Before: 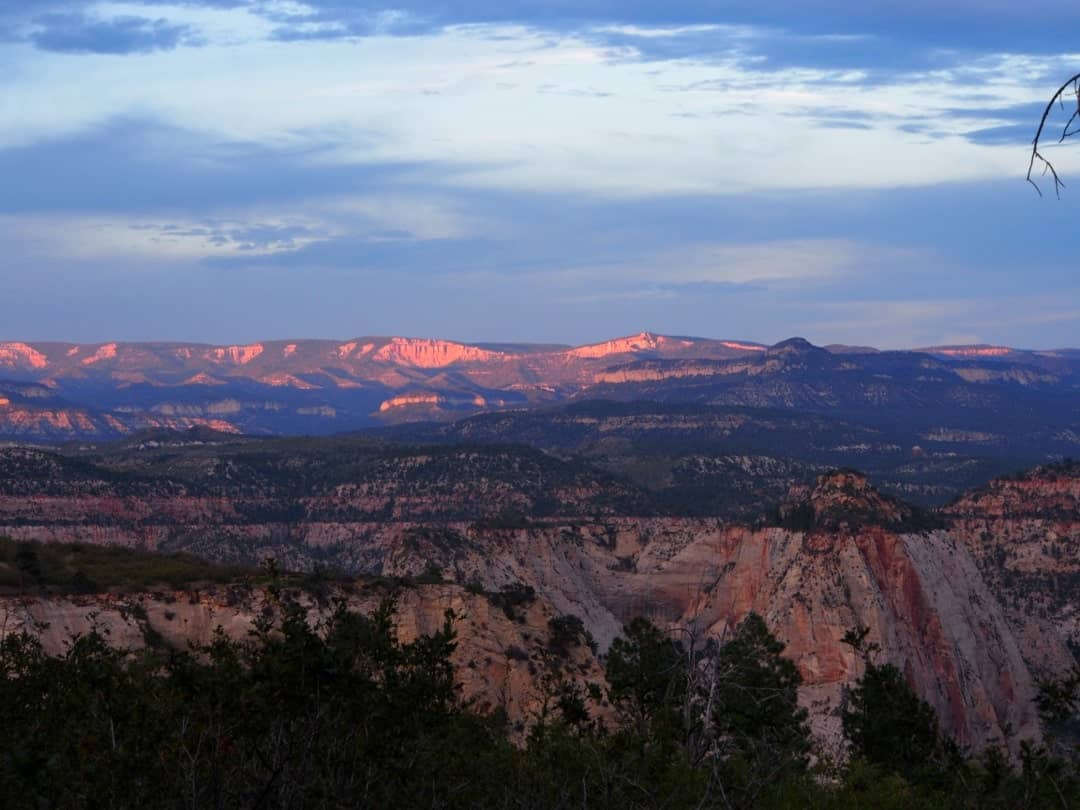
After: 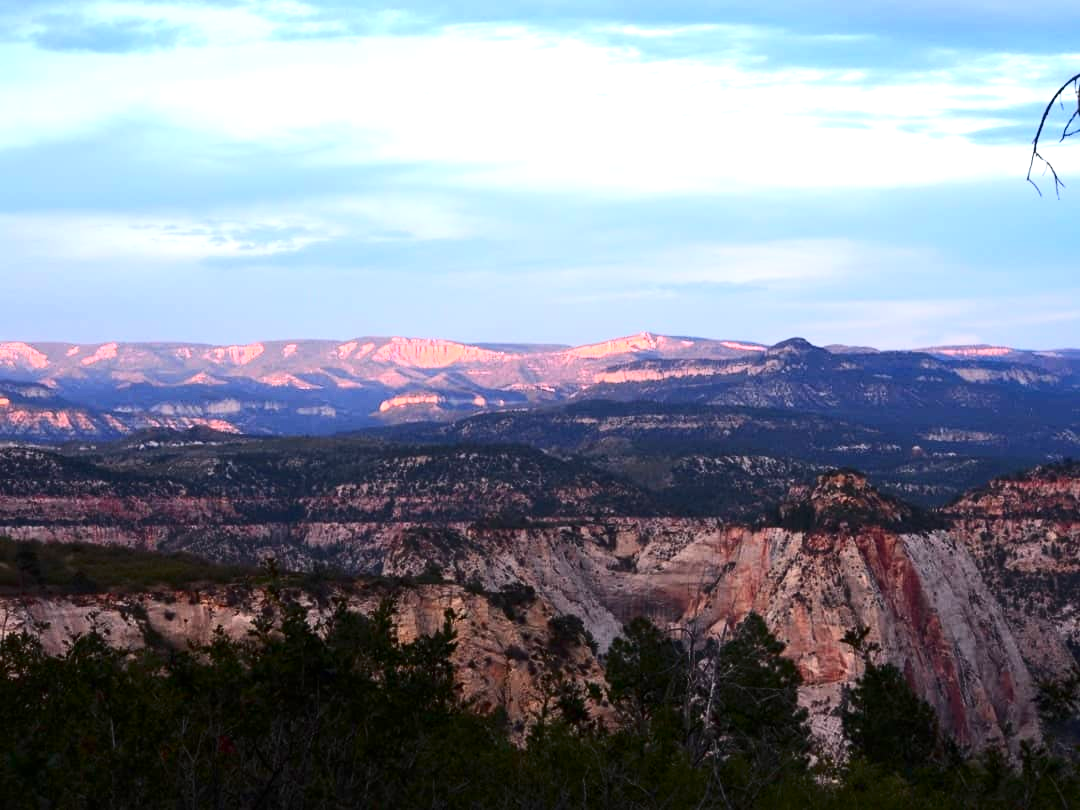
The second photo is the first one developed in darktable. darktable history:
exposure: black level correction 0, exposure 1.001 EV, compensate highlight preservation false
contrast brightness saturation: contrast 0.27
